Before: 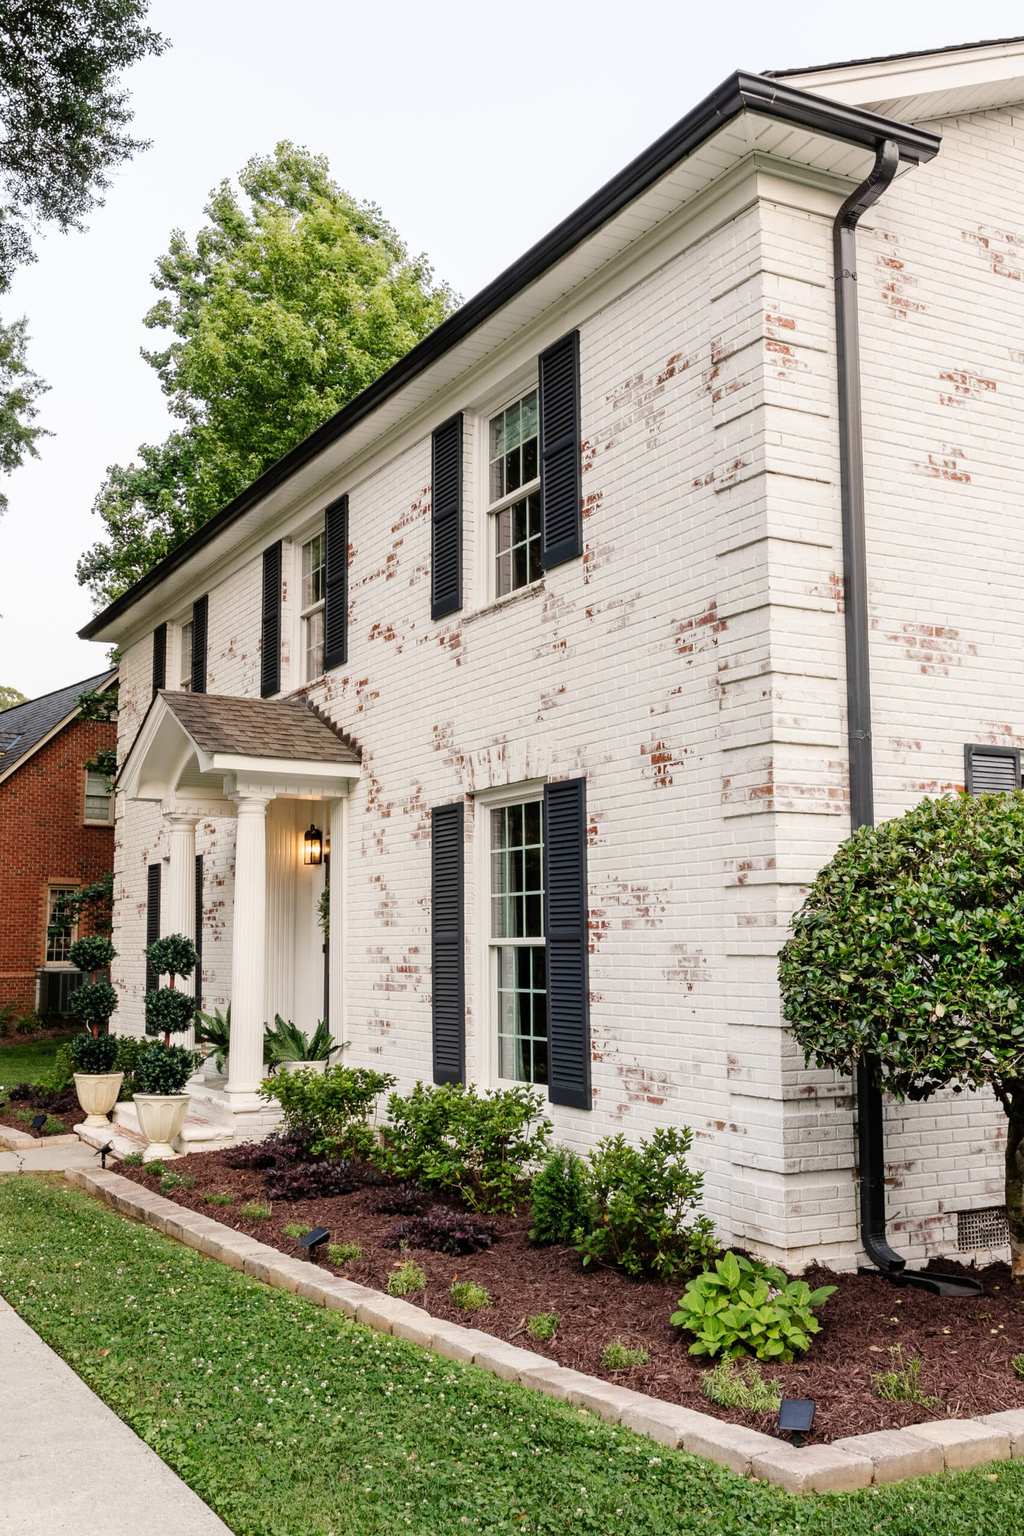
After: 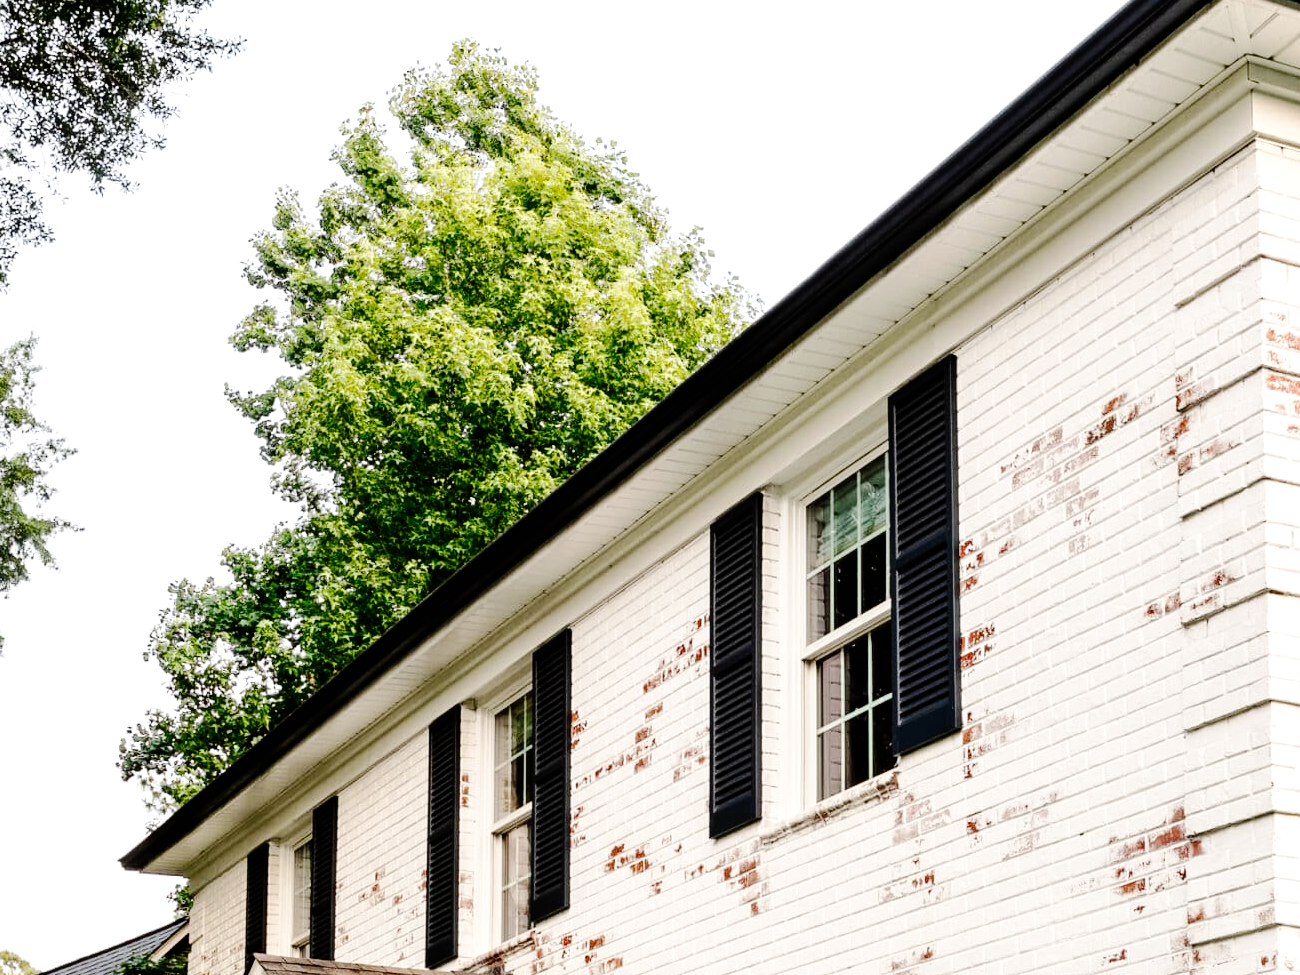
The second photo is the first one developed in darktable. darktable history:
crop: left 0.579%, top 7.627%, right 23.167%, bottom 54.275%
tone equalizer: -8 EV -0.417 EV, -7 EV -0.389 EV, -6 EV -0.333 EV, -5 EV -0.222 EV, -3 EV 0.222 EV, -2 EV 0.333 EV, -1 EV 0.389 EV, +0 EV 0.417 EV, edges refinement/feathering 500, mask exposure compensation -1.57 EV, preserve details no
tone curve: curves: ch0 [(0, 0) (0.003, 0) (0.011, 0.001) (0.025, 0.003) (0.044, 0.005) (0.069, 0.012) (0.1, 0.023) (0.136, 0.039) (0.177, 0.088) (0.224, 0.15) (0.277, 0.24) (0.335, 0.337) (0.399, 0.437) (0.468, 0.535) (0.543, 0.629) (0.623, 0.71) (0.709, 0.782) (0.801, 0.856) (0.898, 0.94) (1, 1)], preserve colors none
